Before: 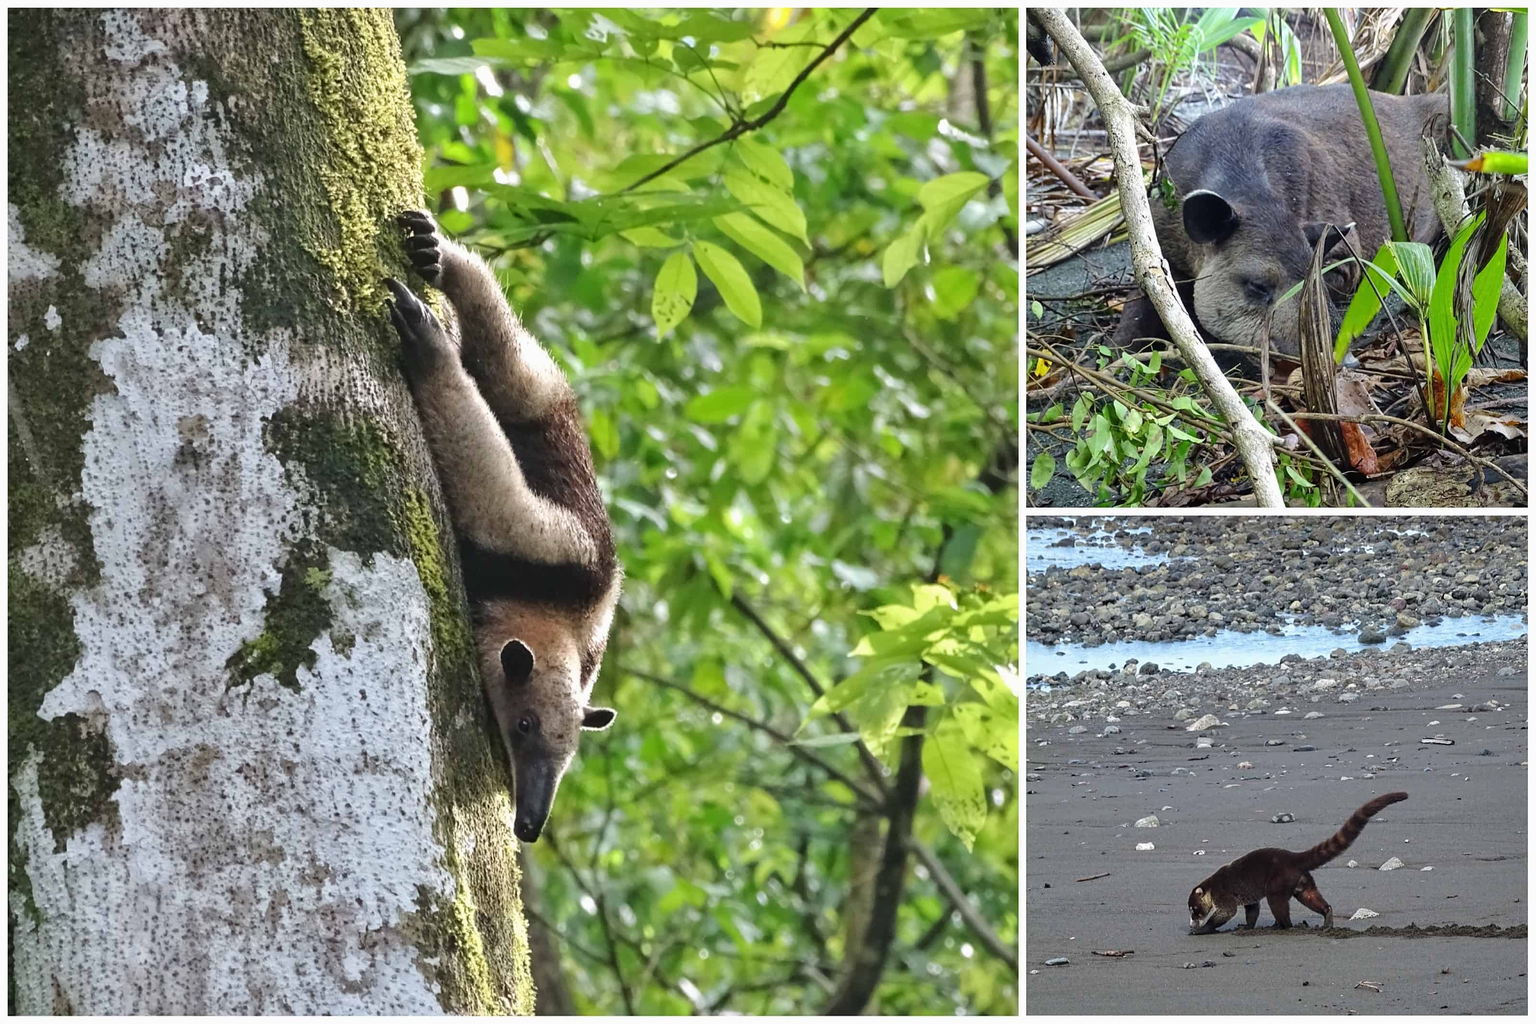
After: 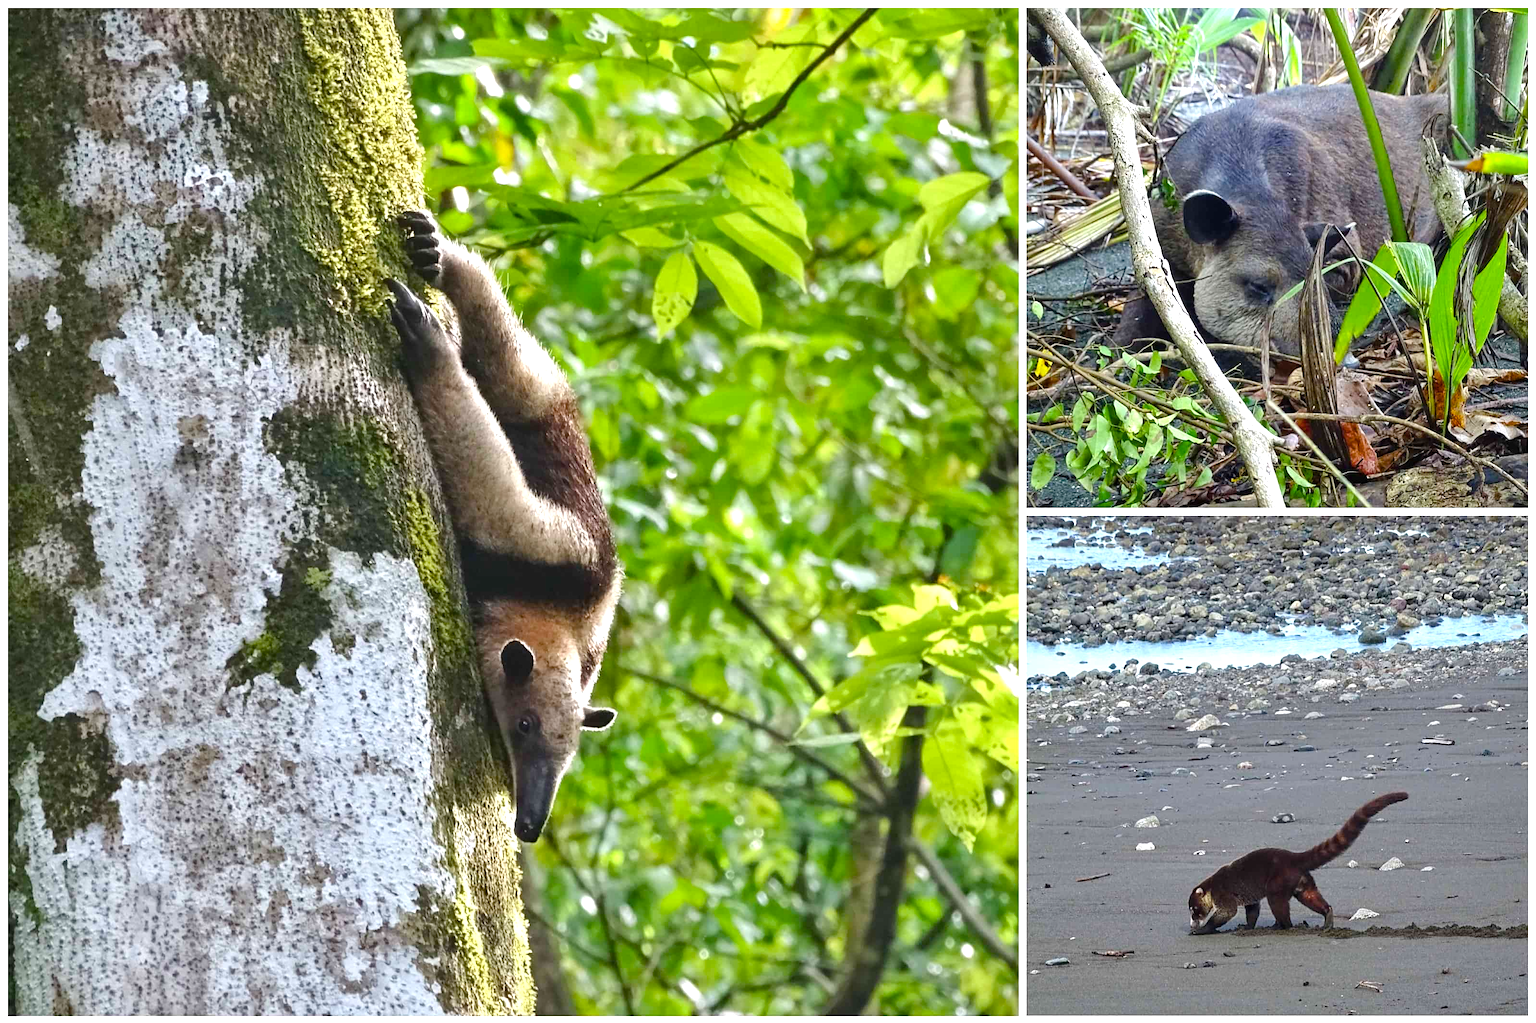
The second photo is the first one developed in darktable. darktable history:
color balance rgb: linear chroma grading › global chroma 10.547%, perceptual saturation grading › global saturation 20%, perceptual saturation grading › highlights -24.961%, perceptual saturation grading › shadows 24.681%, perceptual brilliance grading › global brilliance 10.956%
shadows and highlights: shadows 12.87, white point adjustment 1.25, highlights -1.87, soften with gaussian
